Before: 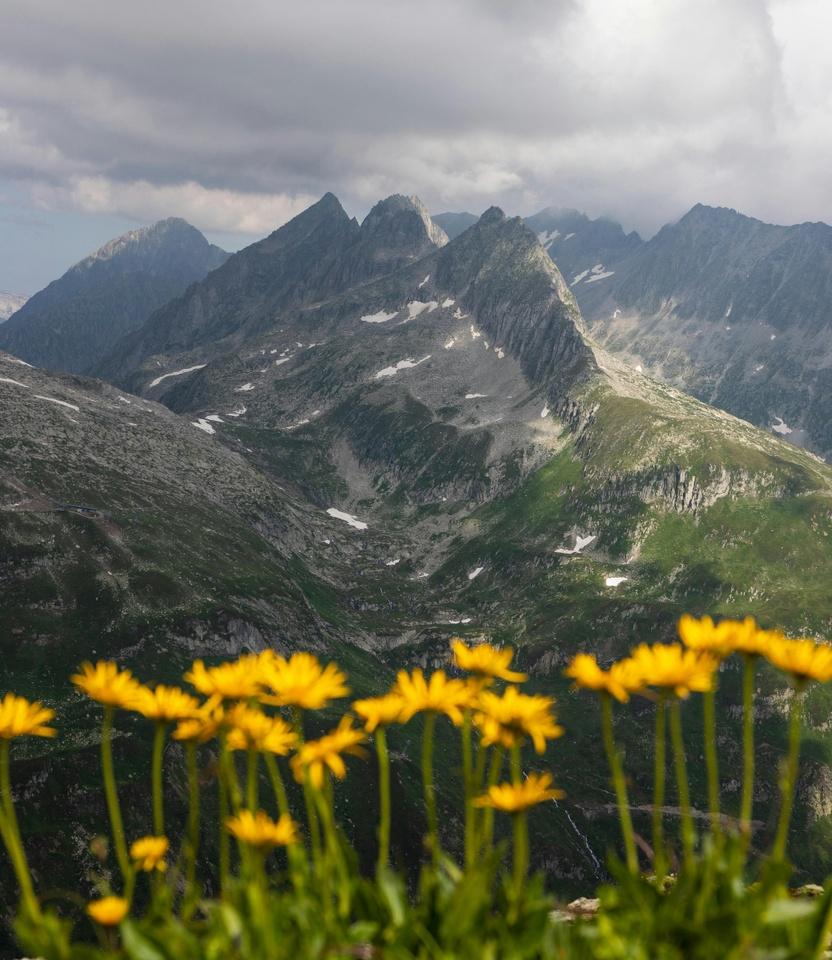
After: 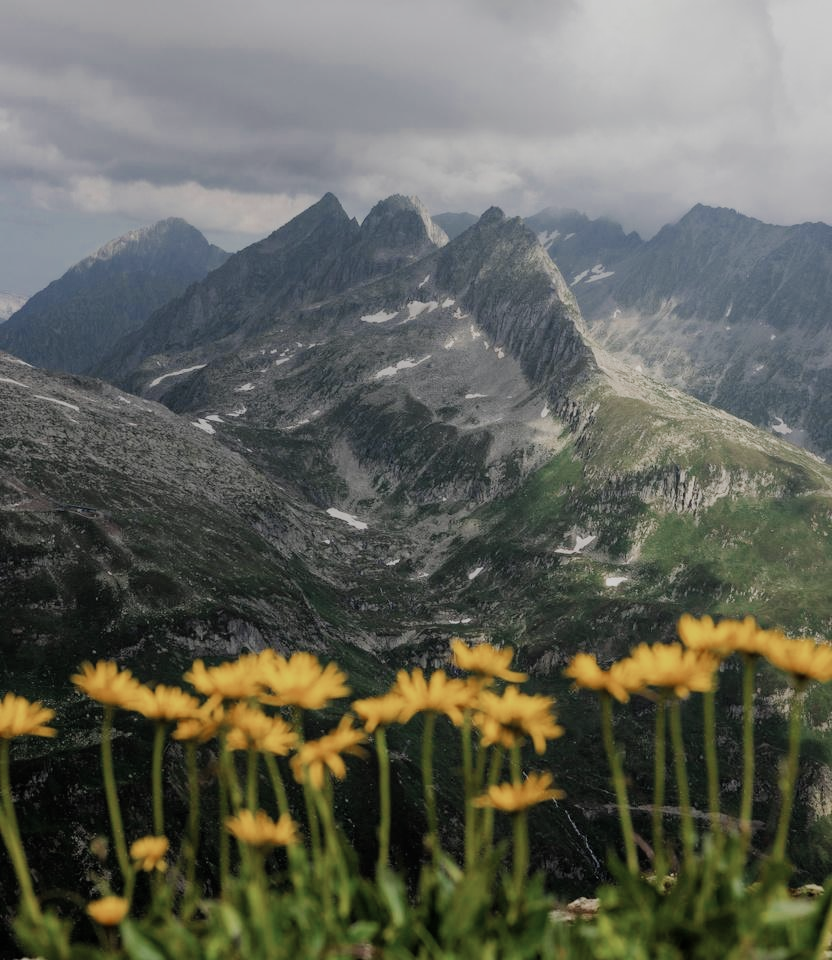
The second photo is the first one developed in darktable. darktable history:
filmic rgb: black relative exposure -7.32 EV, white relative exposure 5.09 EV, hardness 3.2
color zones: curves: ch0 [(0, 0.5) (0.125, 0.4) (0.25, 0.5) (0.375, 0.4) (0.5, 0.4) (0.625, 0.35) (0.75, 0.35) (0.875, 0.5)]; ch1 [(0, 0.35) (0.125, 0.45) (0.25, 0.35) (0.375, 0.35) (0.5, 0.35) (0.625, 0.35) (0.75, 0.45) (0.875, 0.35)]; ch2 [(0, 0.6) (0.125, 0.5) (0.25, 0.5) (0.375, 0.6) (0.5, 0.6) (0.625, 0.5) (0.75, 0.5) (0.875, 0.5)]
